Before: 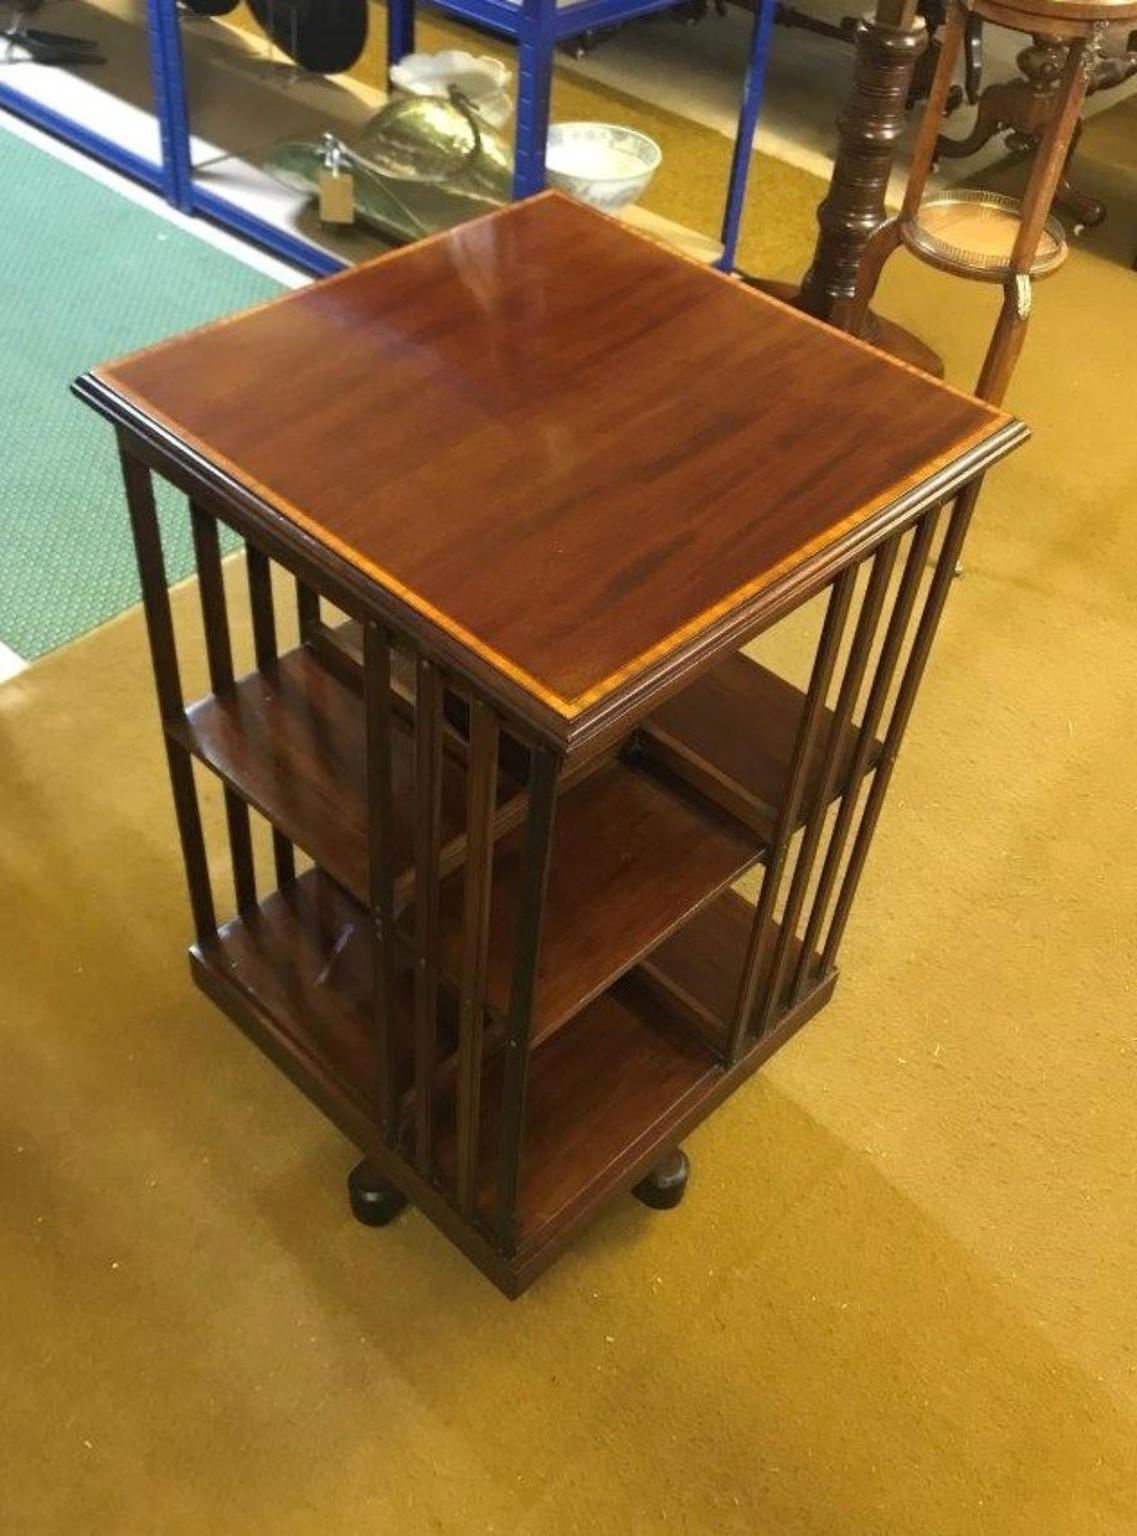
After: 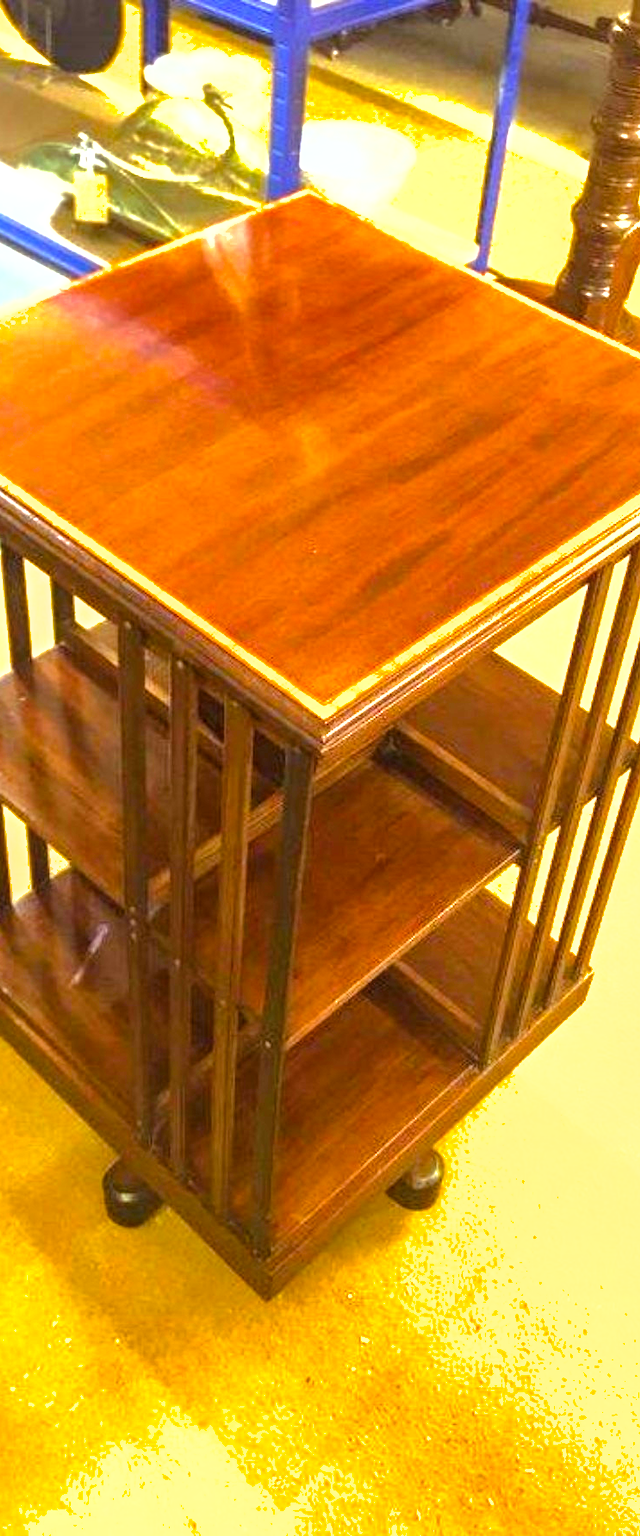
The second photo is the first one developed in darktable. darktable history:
local contrast: on, module defaults
exposure: black level correction 0, exposure 1.988 EV, compensate highlight preservation false
color balance rgb: power › chroma 1.532%, power › hue 27.12°, perceptual saturation grading › global saturation 25.078%, global vibrance 10.834%
shadows and highlights: shadows 29.98
crop: left 21.622%, right 22.047%, bottom 0.008%
